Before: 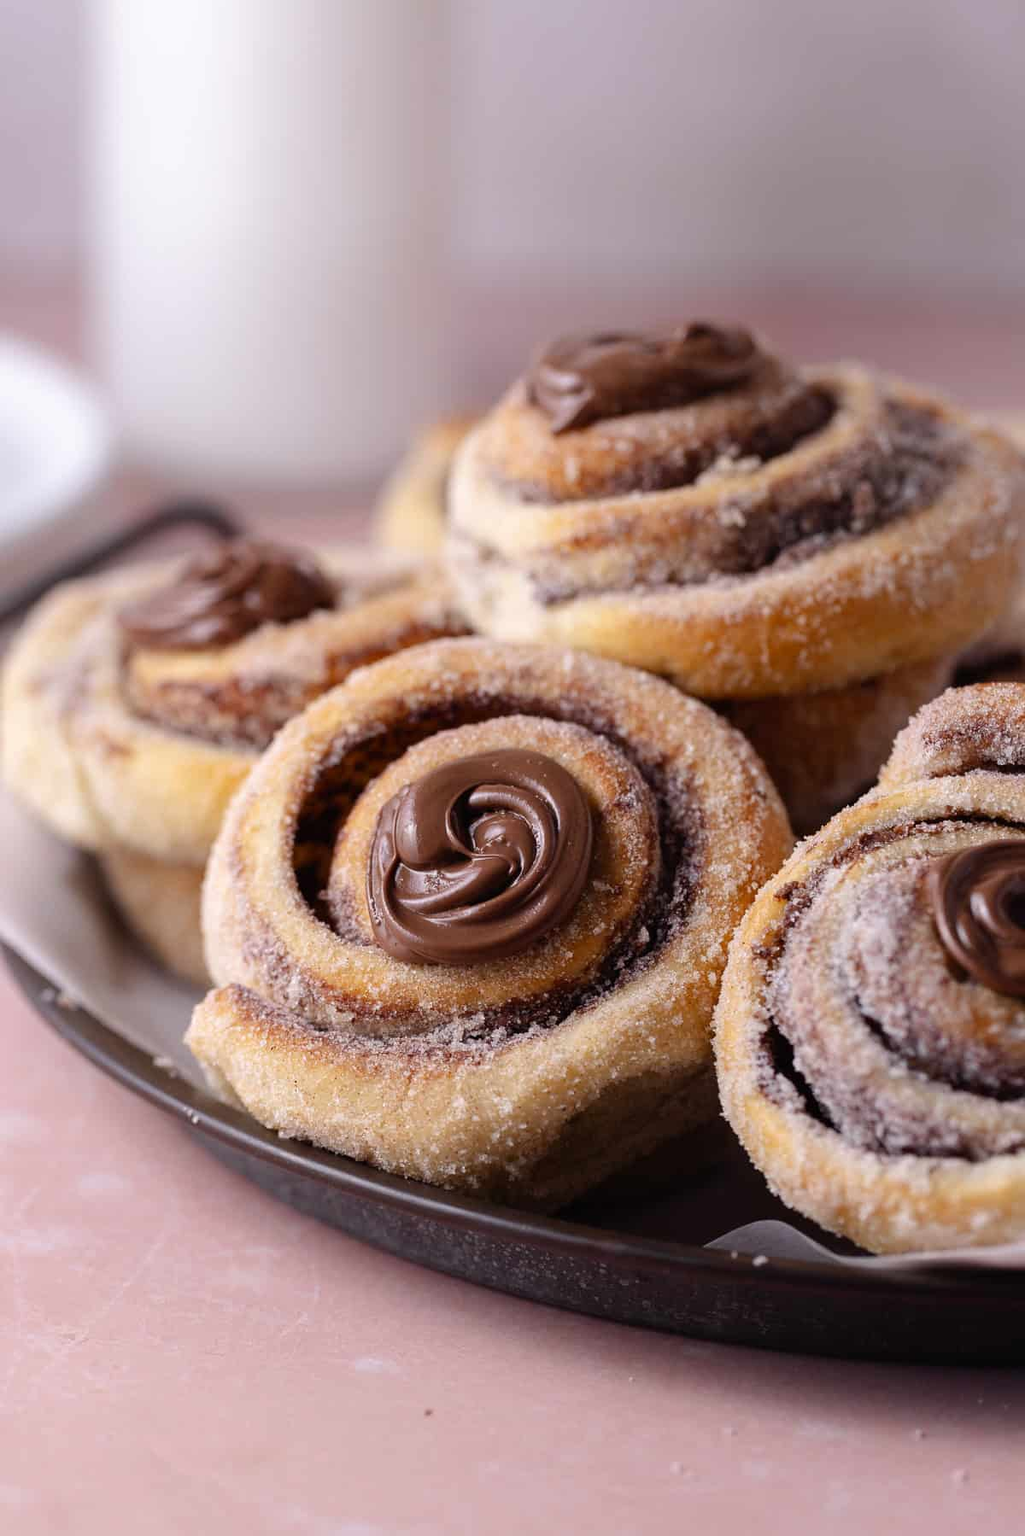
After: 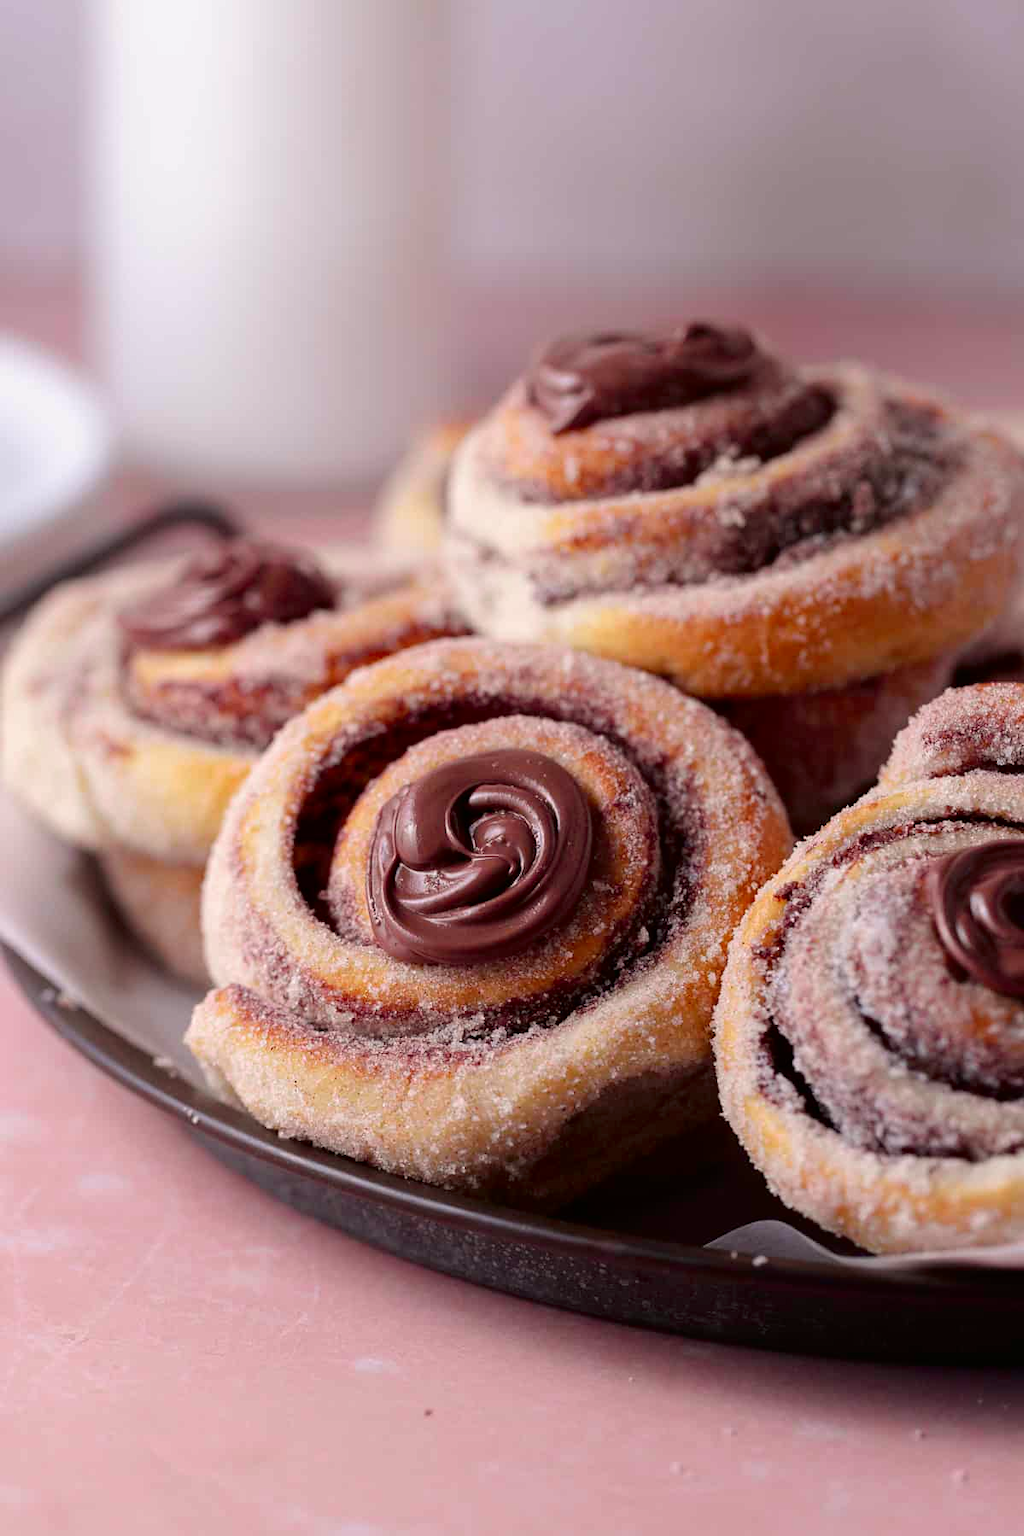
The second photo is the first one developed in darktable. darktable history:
tone curve: curves: ch0 [(0, 0) (0.059, 0.027) (0.162, 0.125) (0.304, 0.279) (0.547, 0.532) (0.828, 0.815) (1, 0.983)]; ch1 [(0, 0) (0.23, 0.166) (0.34, 0.308) (0.371, 0.337) (0.429, 0.411) (0.477, 0.462) (0.499, 0.498) (0.529, 0.537) (0.559, 0.582) (0.743, 0.798) (1, 1)]; ch2 [(0, 0) (0.431, 0.414) (0.498, 0.503) (0.524, 0.528) (0.568, 0.546) (0.6, 0.597) (0.634, 0.645) (0.728, 0.742) (1, 1)], color space Lab, independent channels, preserve colors none
